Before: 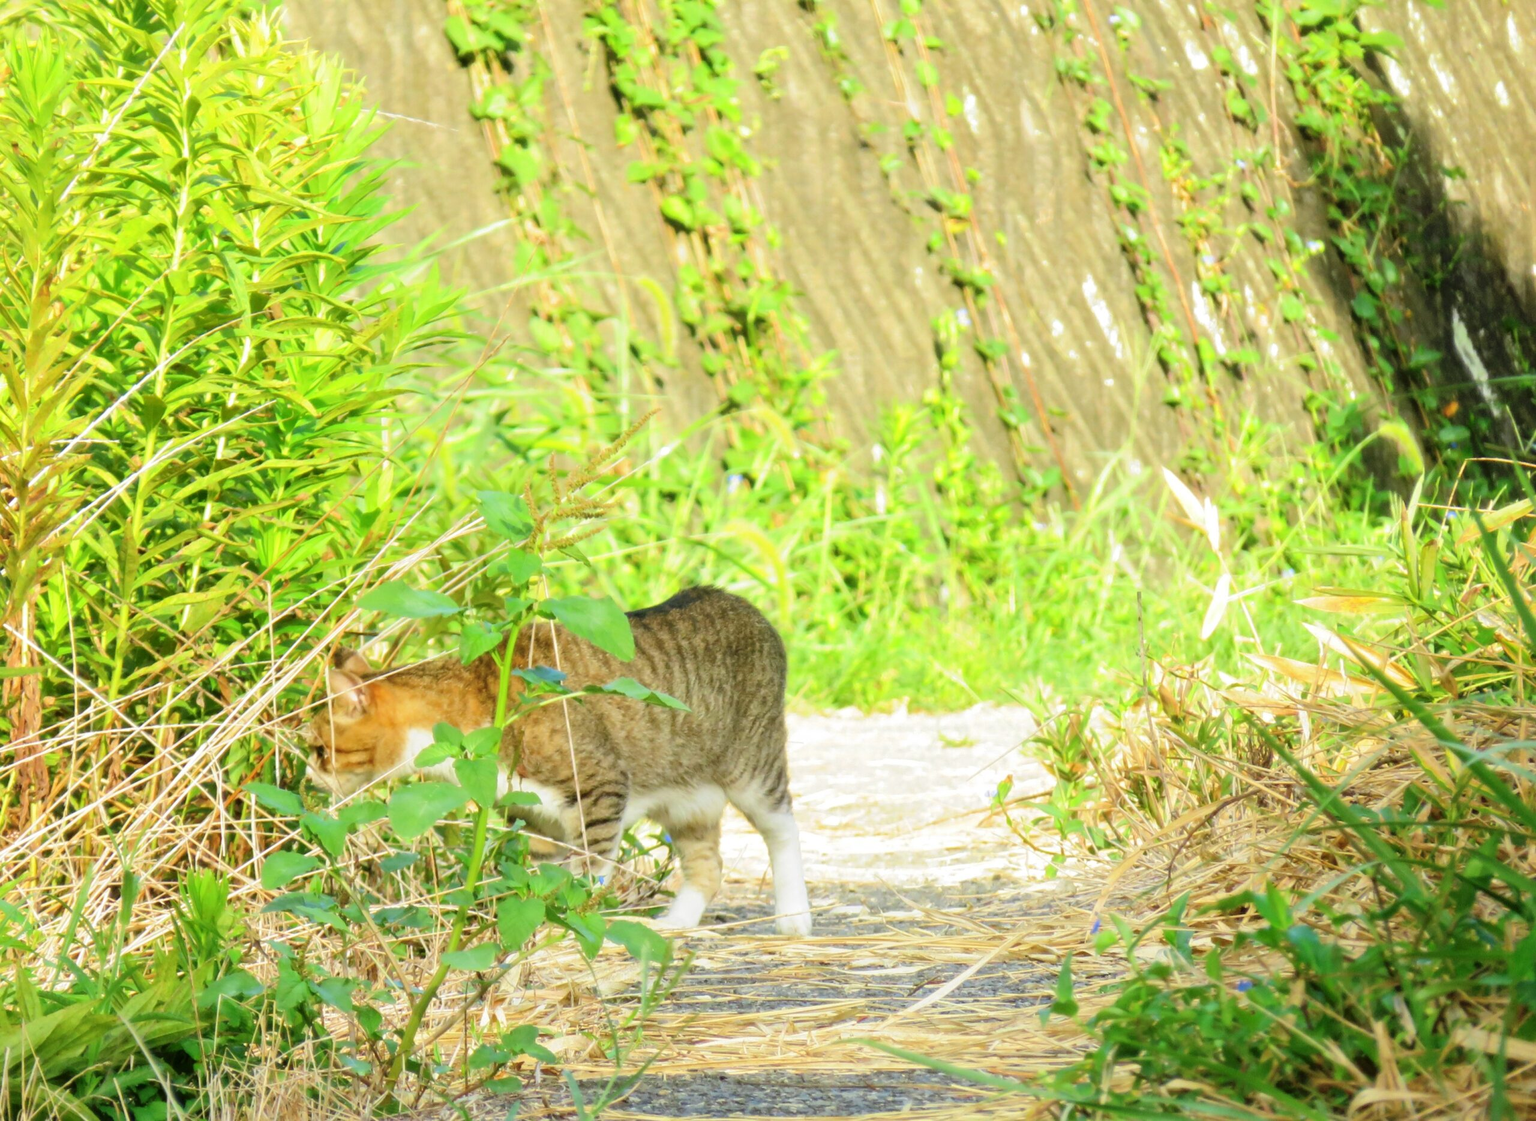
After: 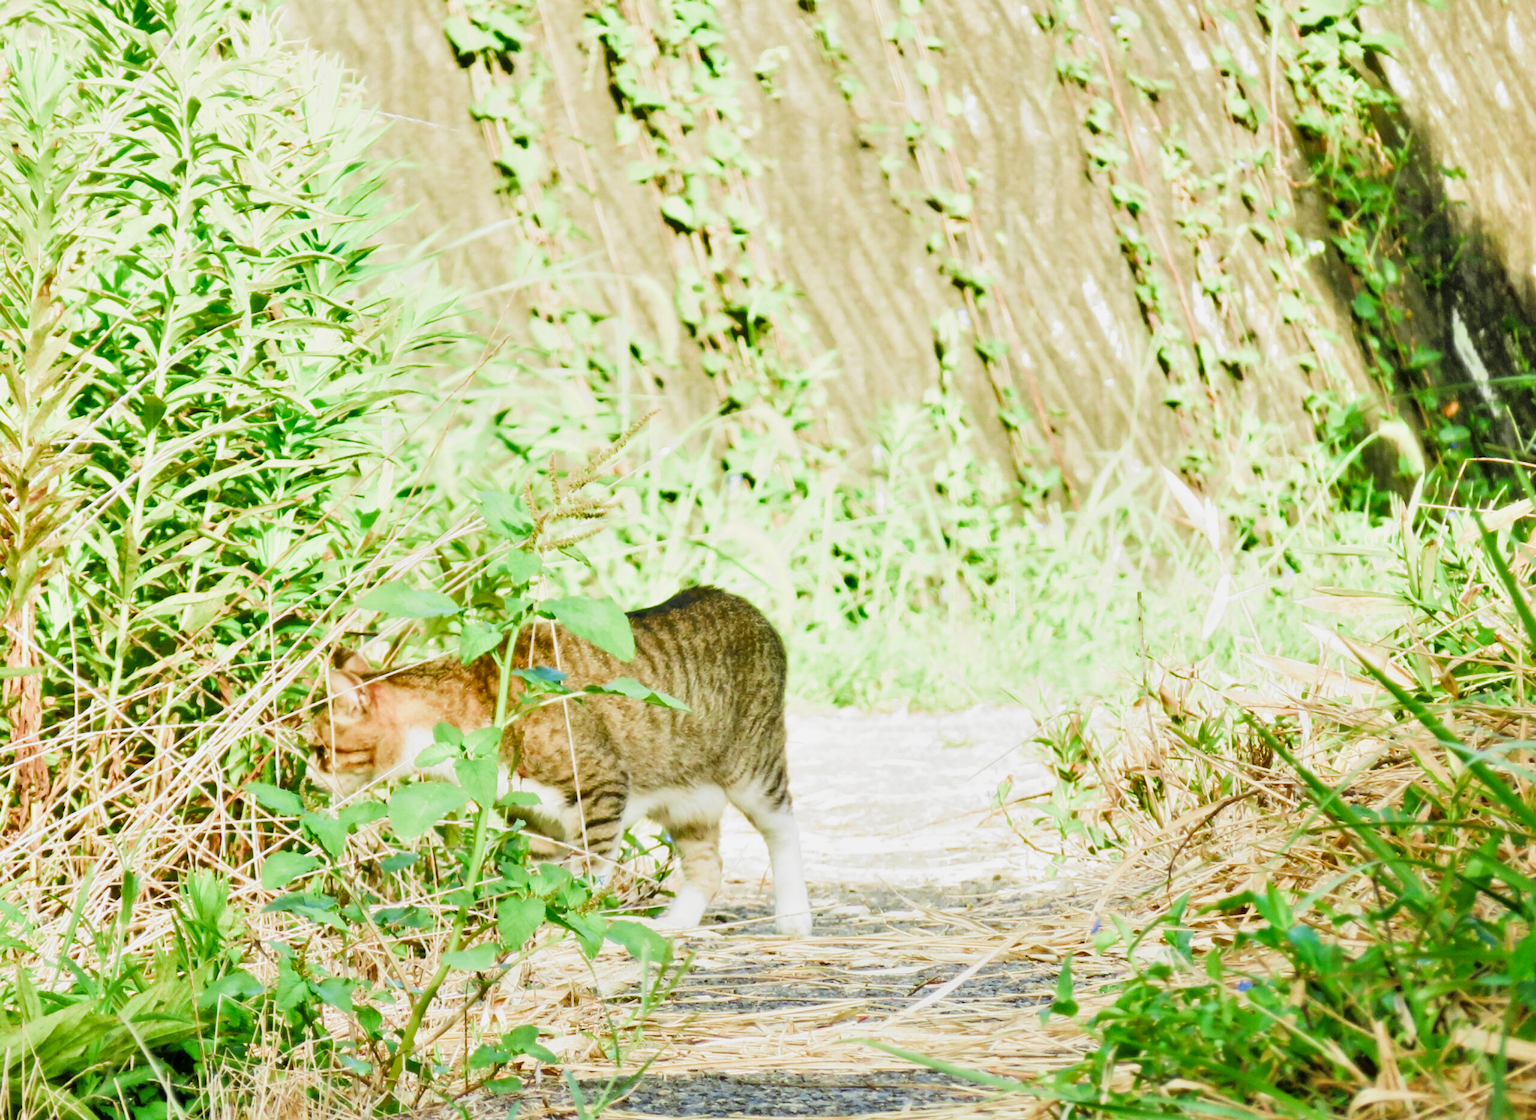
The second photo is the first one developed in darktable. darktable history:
filmic rgb: middle gray luminance 9.21%, black relative exposure -10.69 EV, white relative exposure 3.44 EV, target black luminance 0%, hardness 6, latitude 59.55%, contrast 1.089, highlights saturation mix 3.6%, shadows ↔ highlights balance 28.54%, color science v5 (2021), contrast in shadows safe, contrast in highlights safe
exposure: black level correction 0, exposure 0.703 EV, compensate highlight preservation false
shadows and highlights: soften with gaussian
